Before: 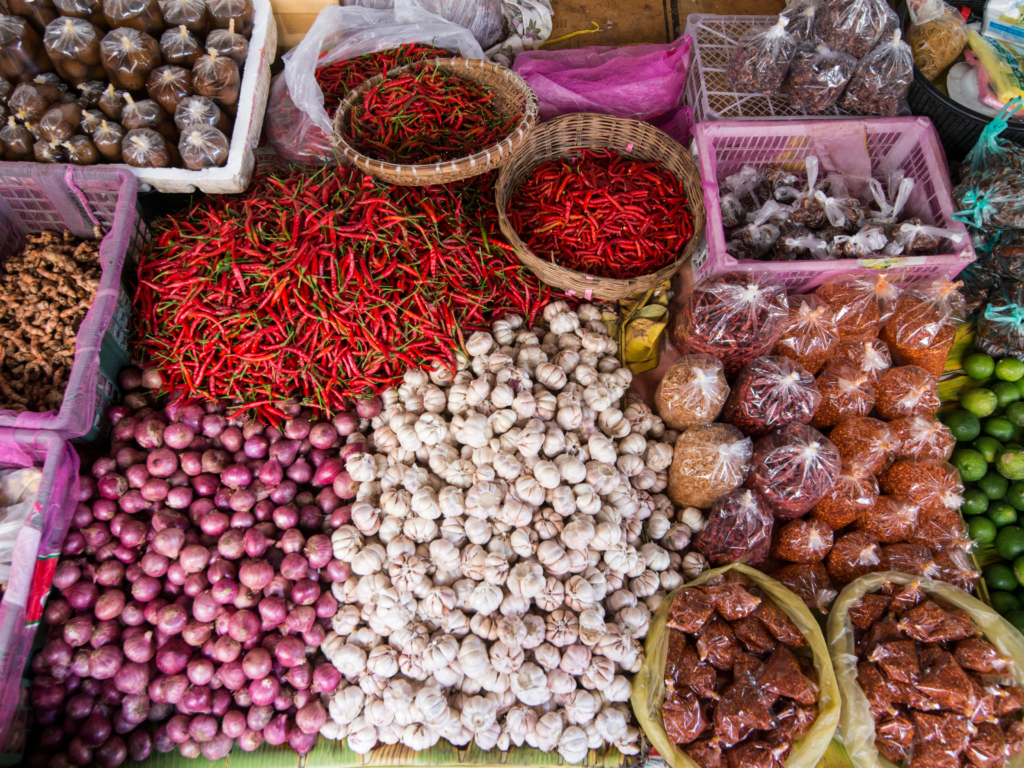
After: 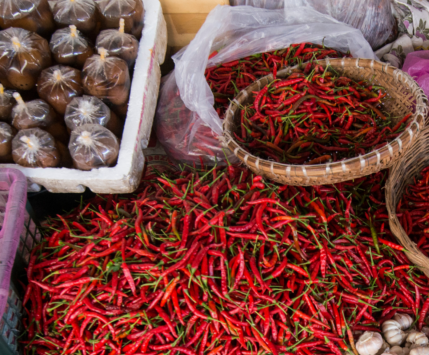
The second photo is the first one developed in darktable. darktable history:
exposure: exposure -0.048 EV, compensate highlight preservation false
crop and rotate: left 10.817%, top 0.062%, right 47.194%, bottom 53.626%
